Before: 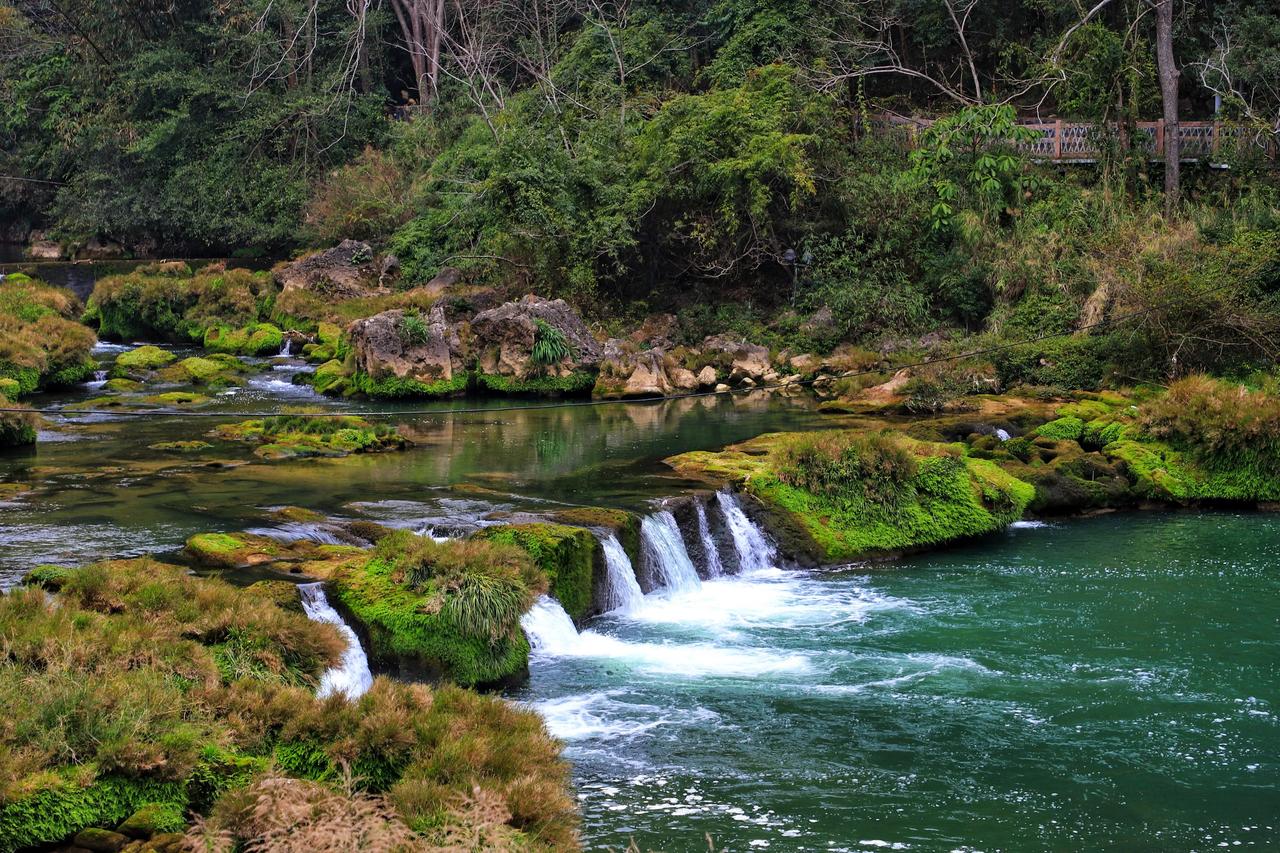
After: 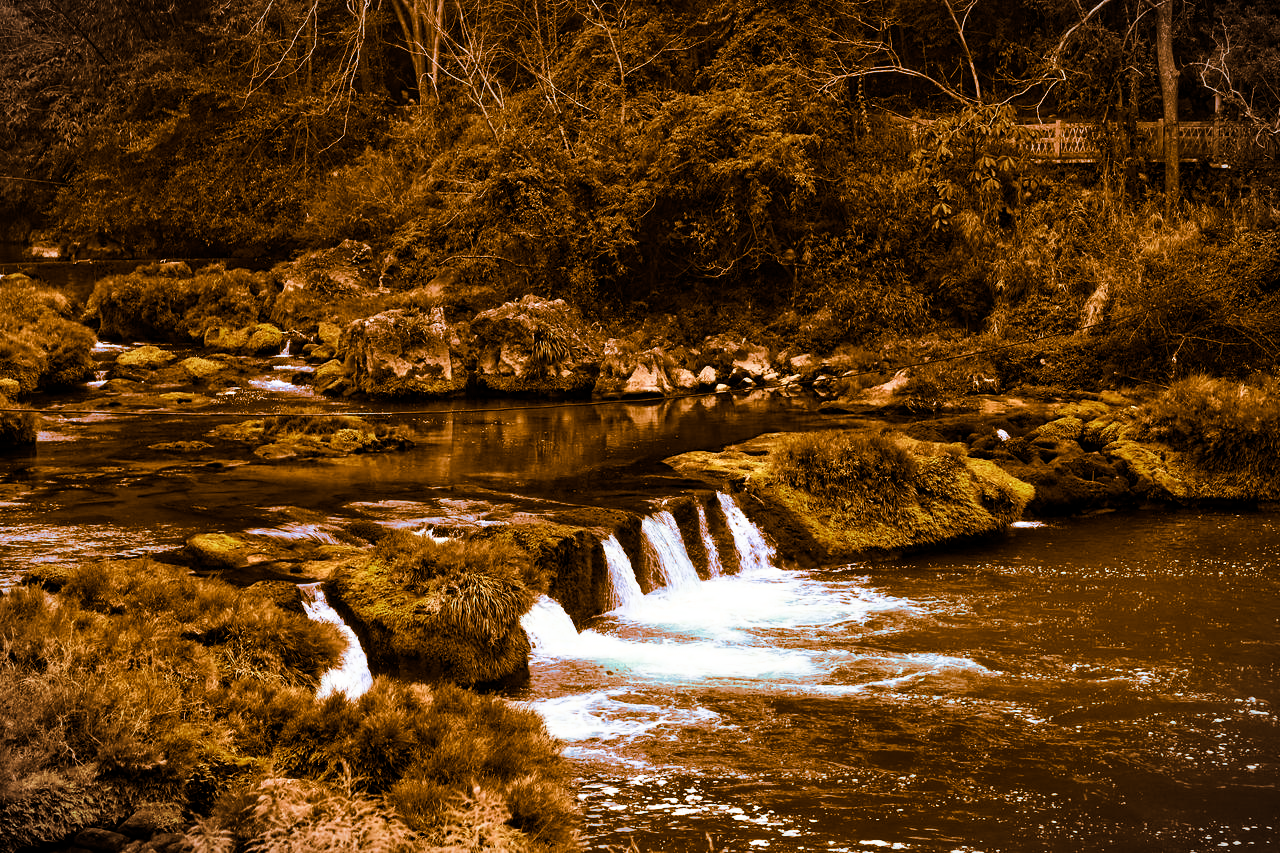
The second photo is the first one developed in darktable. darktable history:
exposure: black level correction 0.001, compensate highlight preservation false
contrast brightness saturation: contrast 0.28
vignetting: fall-off start 100%, fall-off radius 64.94%, automatic ratio true, unbound false
split-toning: shadows › hue 26°, shadows › saturation 0.92, highlights › hue 40°, highlights › saturation 0.92, balance -63, compress 0%
